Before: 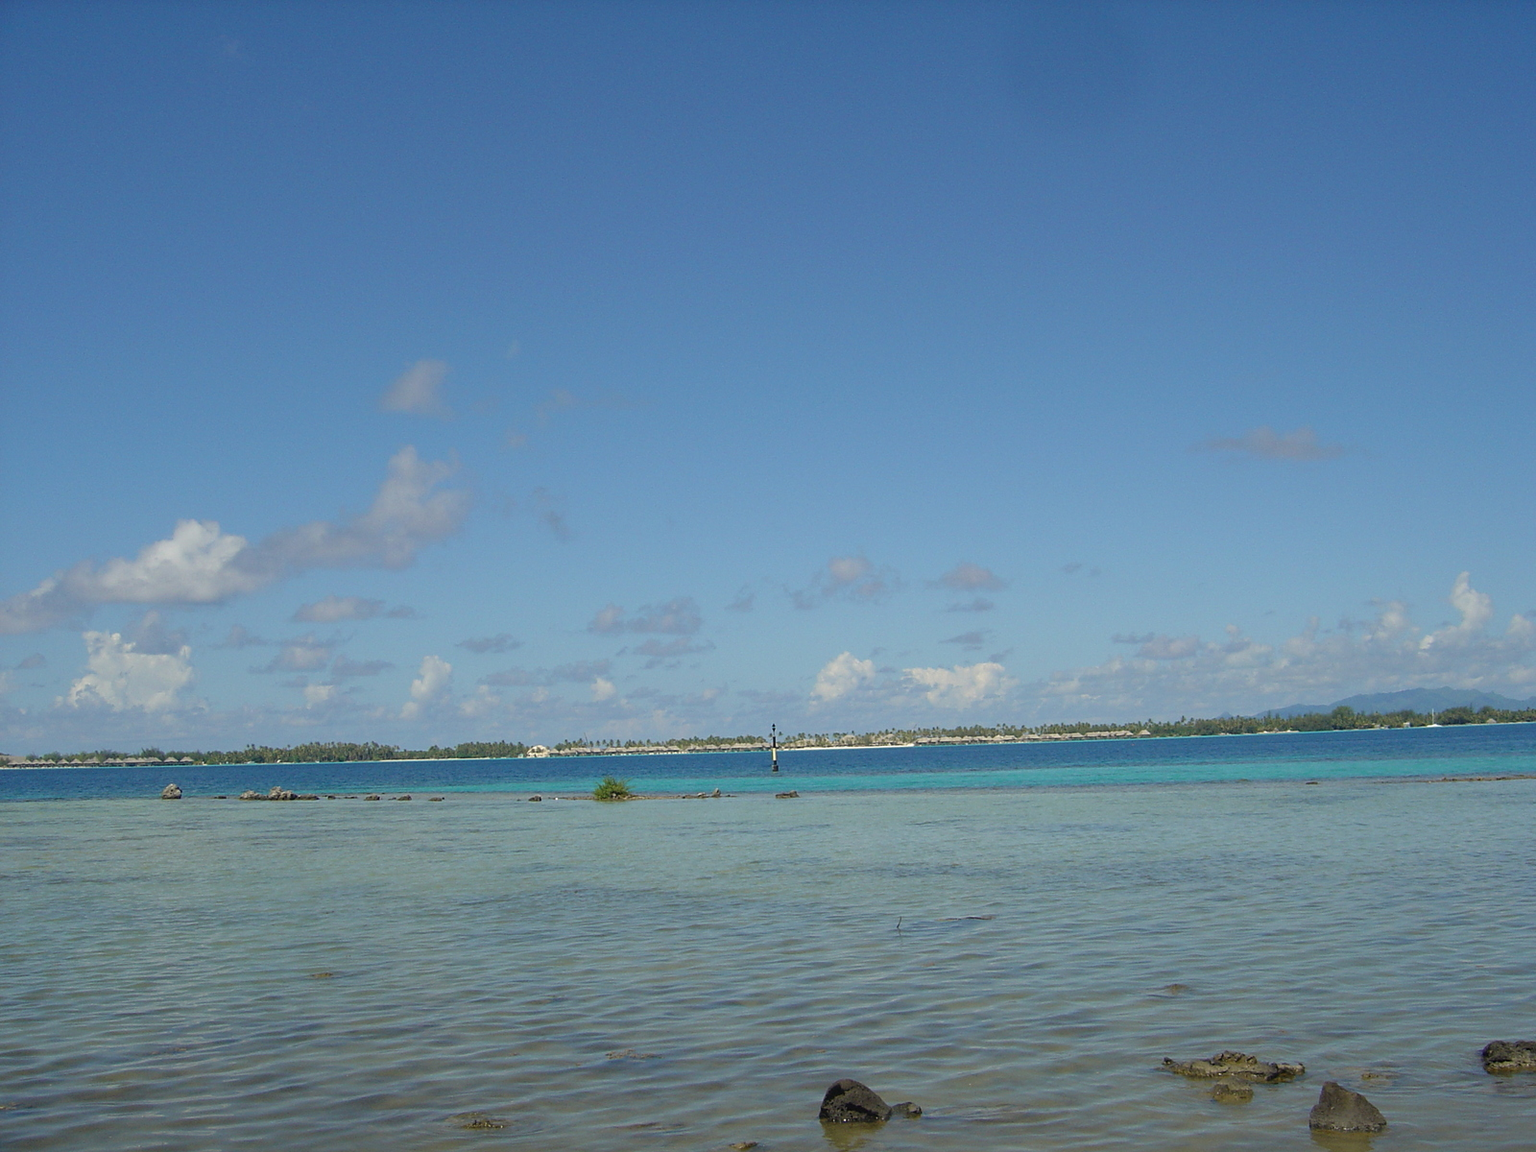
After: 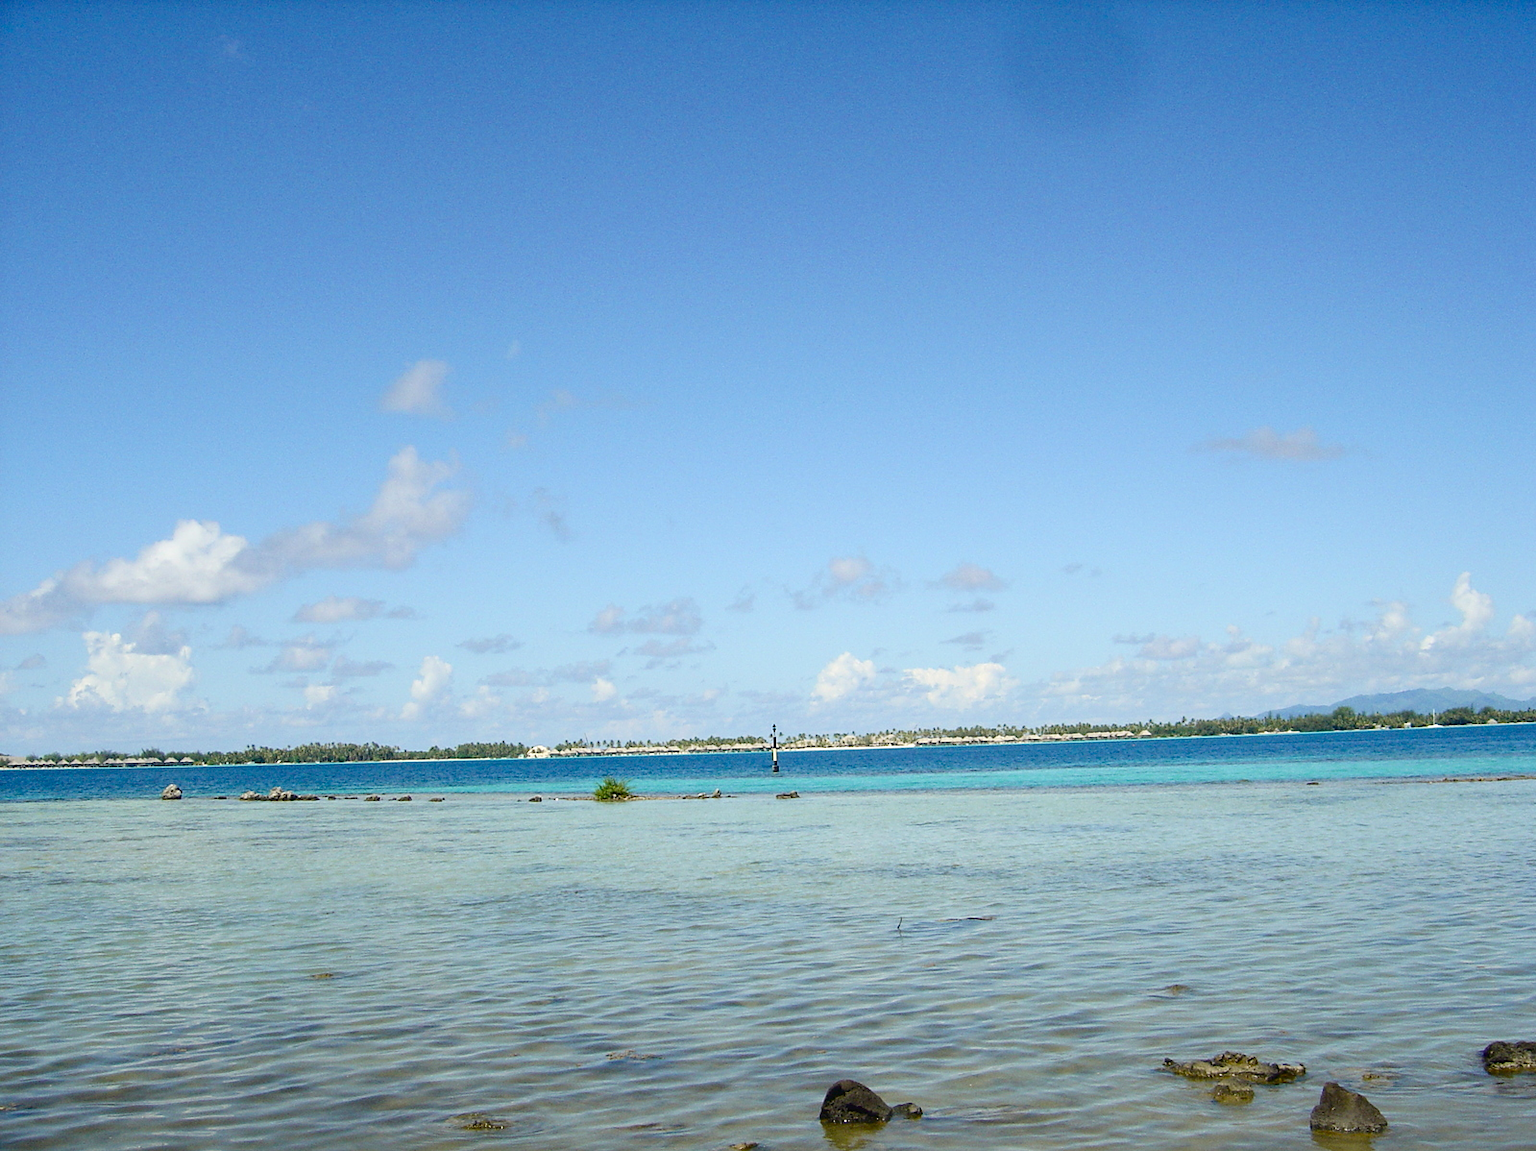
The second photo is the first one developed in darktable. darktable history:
color balance rgb: perceptual saturation grading › global saturation 20%, perceptual saturation grading › highlights -50%, perceptual saturation grading › shadows 30%, perceptual brilliance grading › global brilliance 10%, perceptual brilliance grading › shadows 15%
contrast brightness saturation: contrast 0.28
